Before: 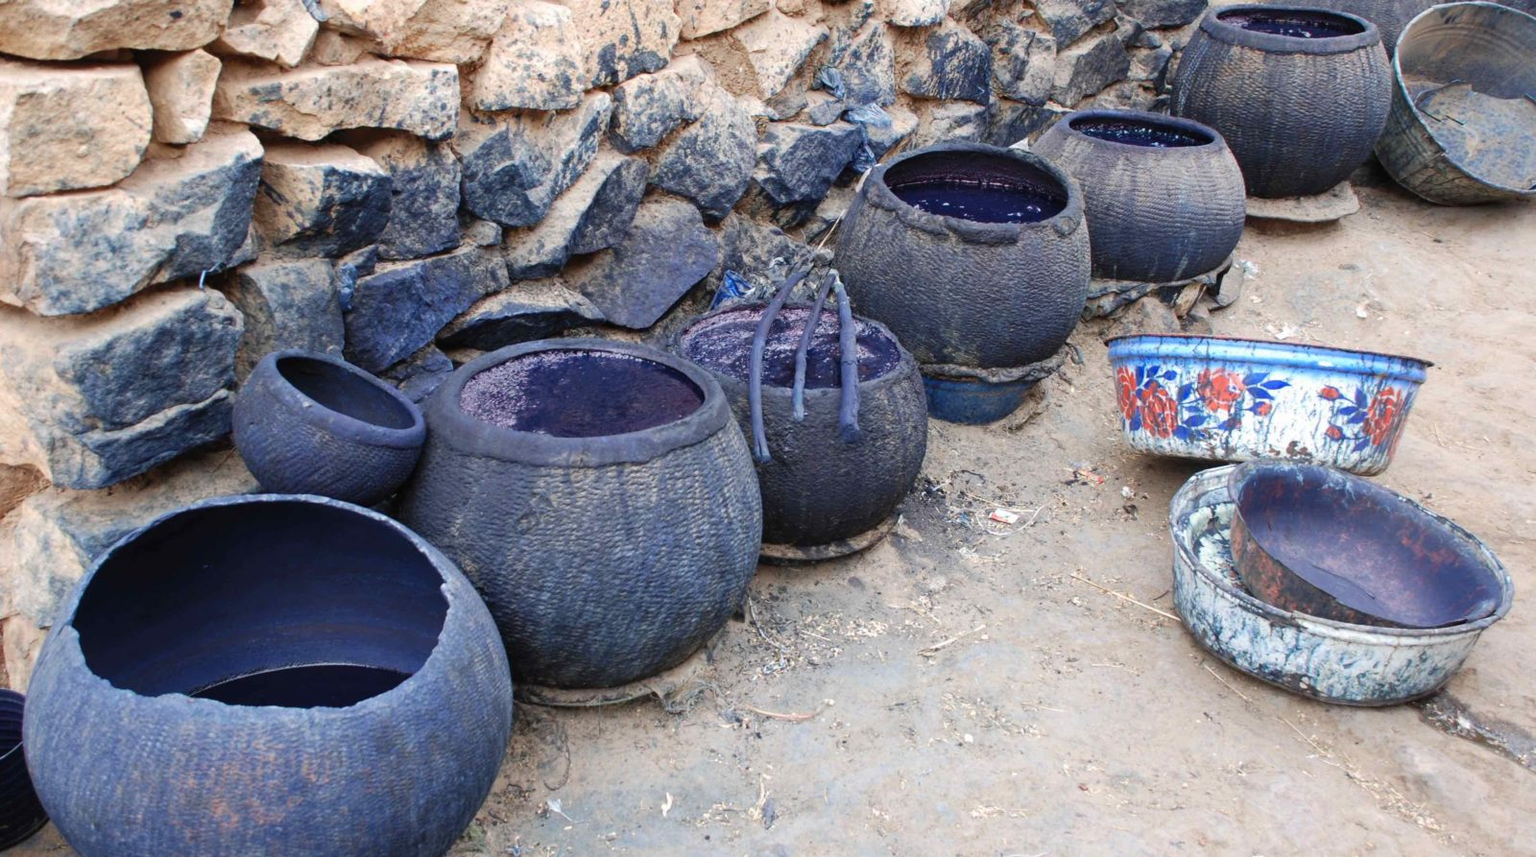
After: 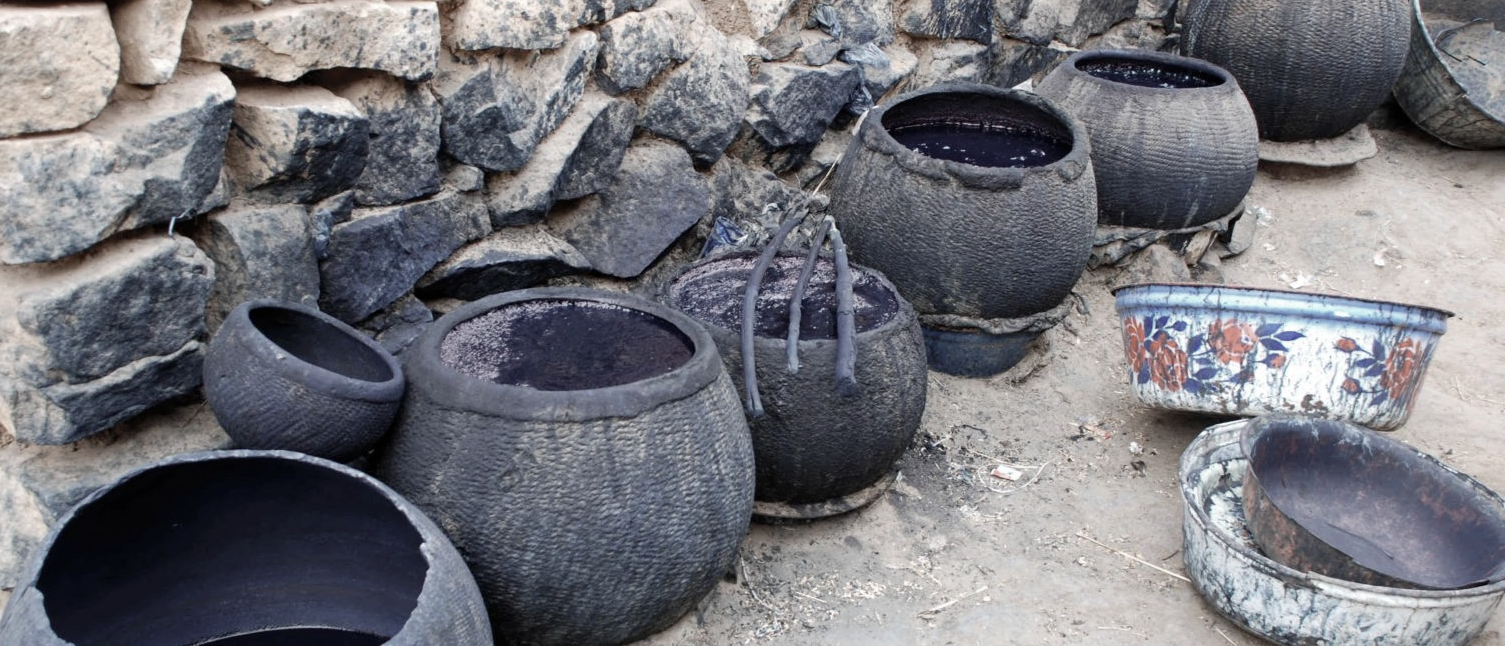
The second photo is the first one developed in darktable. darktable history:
crop: left 2.491%, top 7.335%, right 3.434%, bottom 20.297%
color correction: highlights b* -0.024, saturation 0.488
local contrast: mode bilateral grid, contrast 15, coarseness 35, detail 104%, midtone range 0.2
